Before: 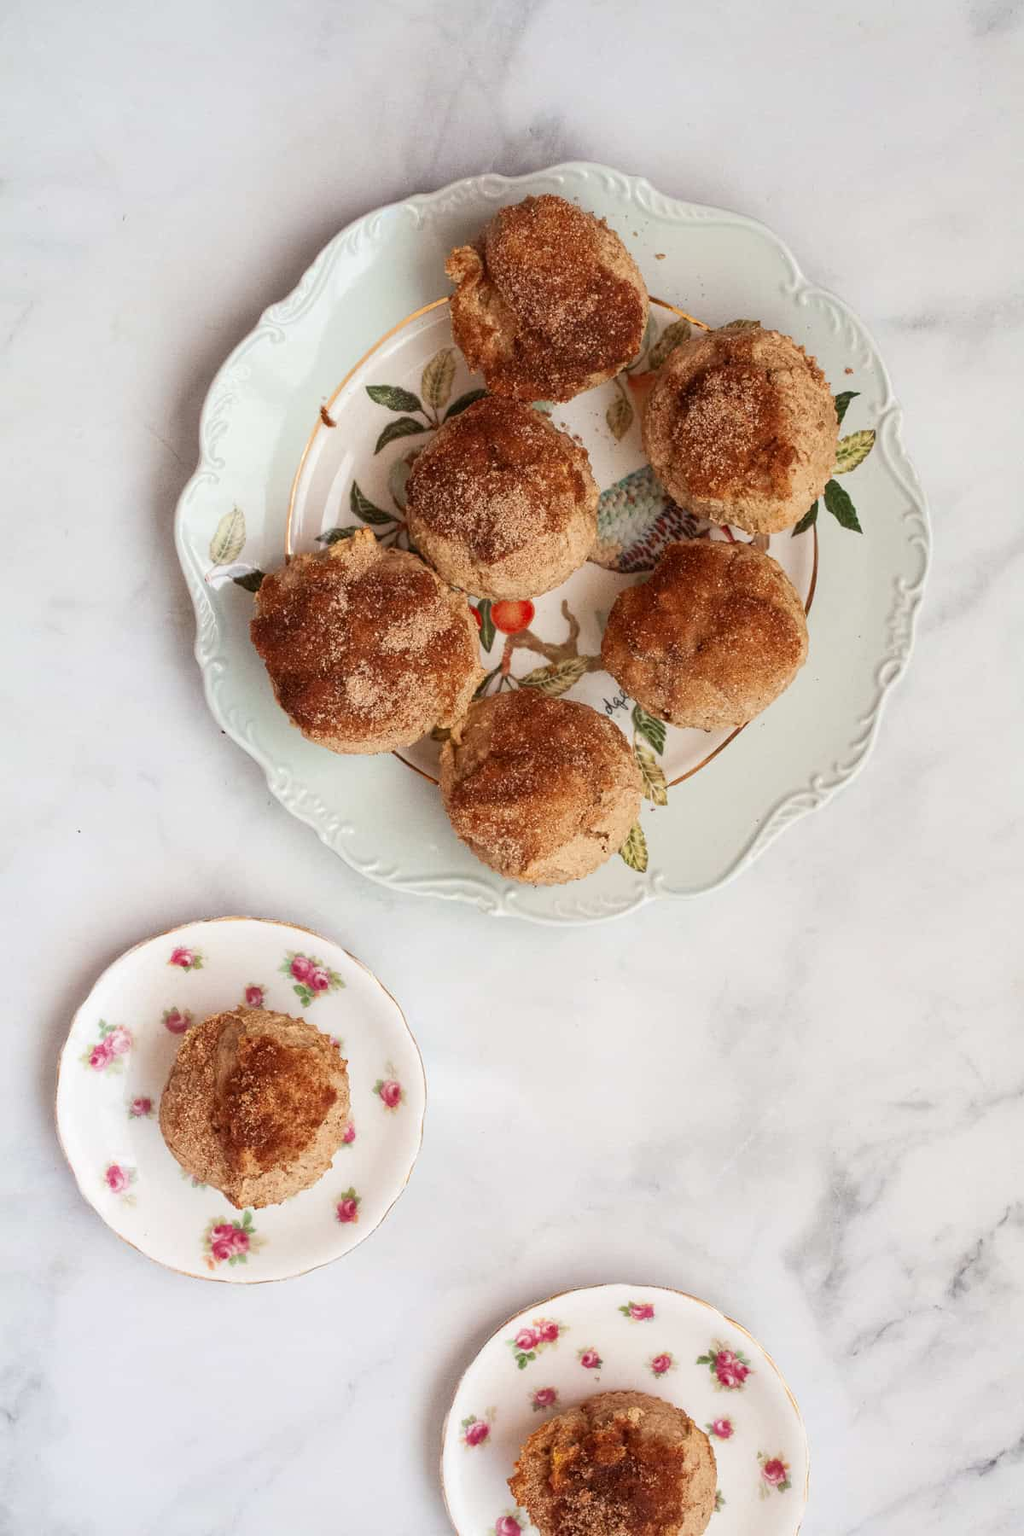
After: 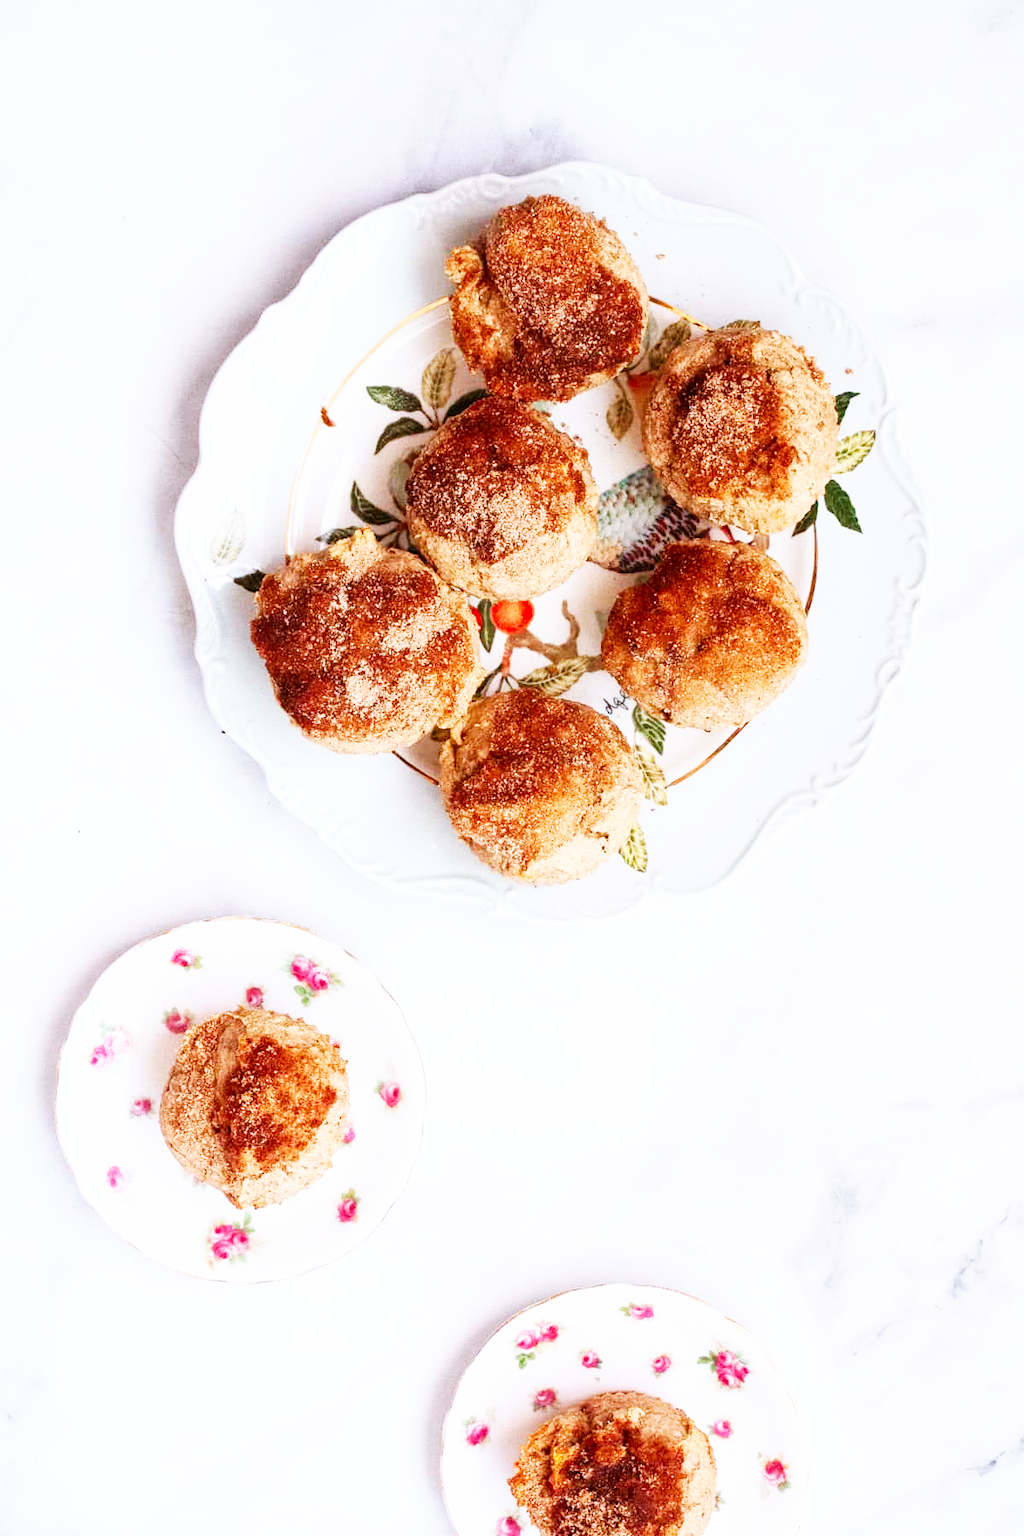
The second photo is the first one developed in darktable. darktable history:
base curve: curves: ch0 [(0, 0) (0.007, 0.004) (0.027, 0.03) (0.046, 0.07) (0.207, 0.54) (0.442, 0.872) (0.673, 0.972) (1, 1)], preserve colors none
white balance: red 0.967, blue 1.119, emerald 0.756
